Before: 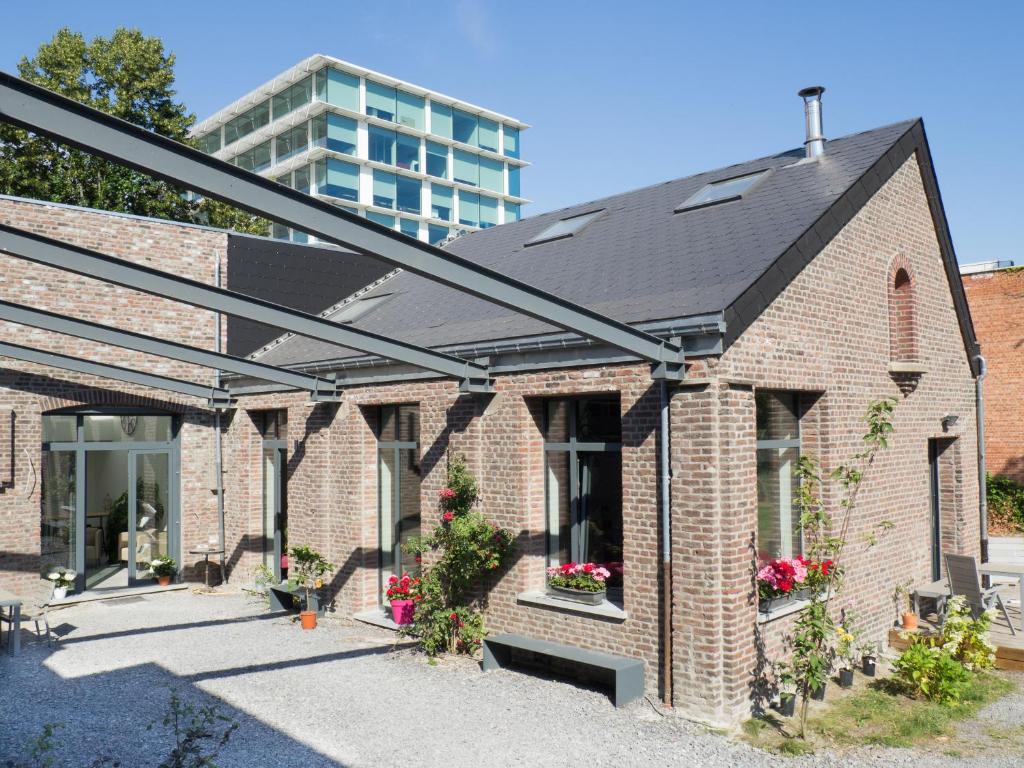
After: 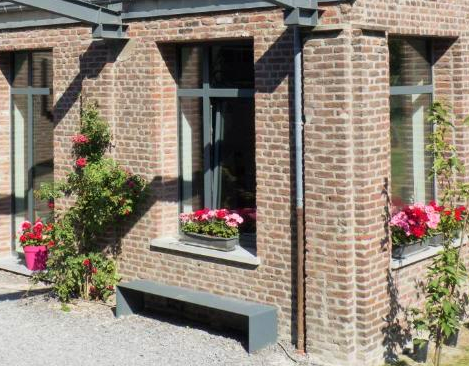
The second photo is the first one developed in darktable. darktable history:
crop: left 35.935%, top 46.143%, right 18.224%, bottom 6.164%
velvia: strength 17.63%
